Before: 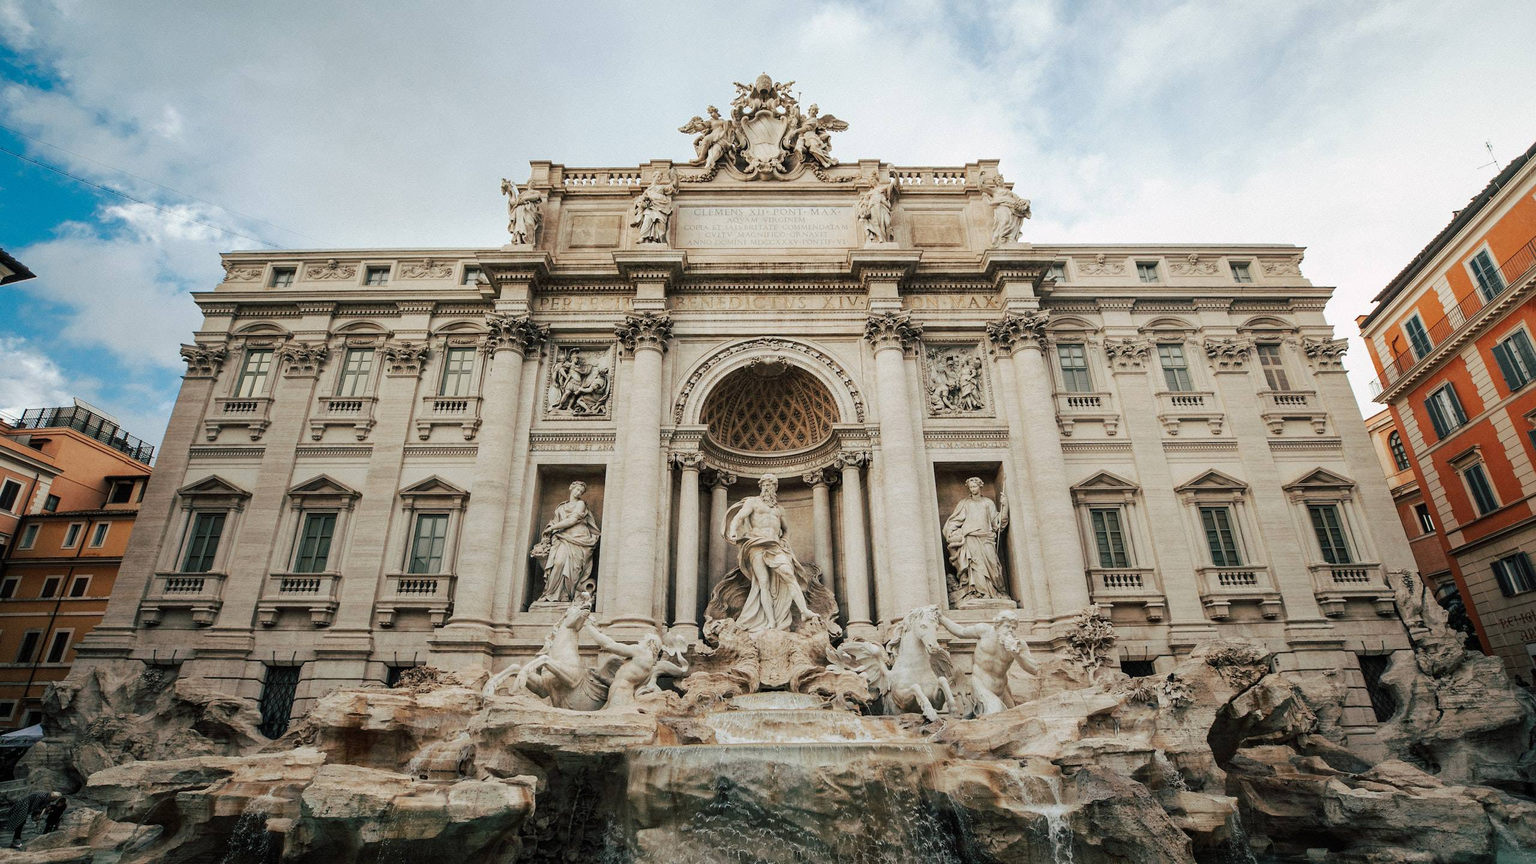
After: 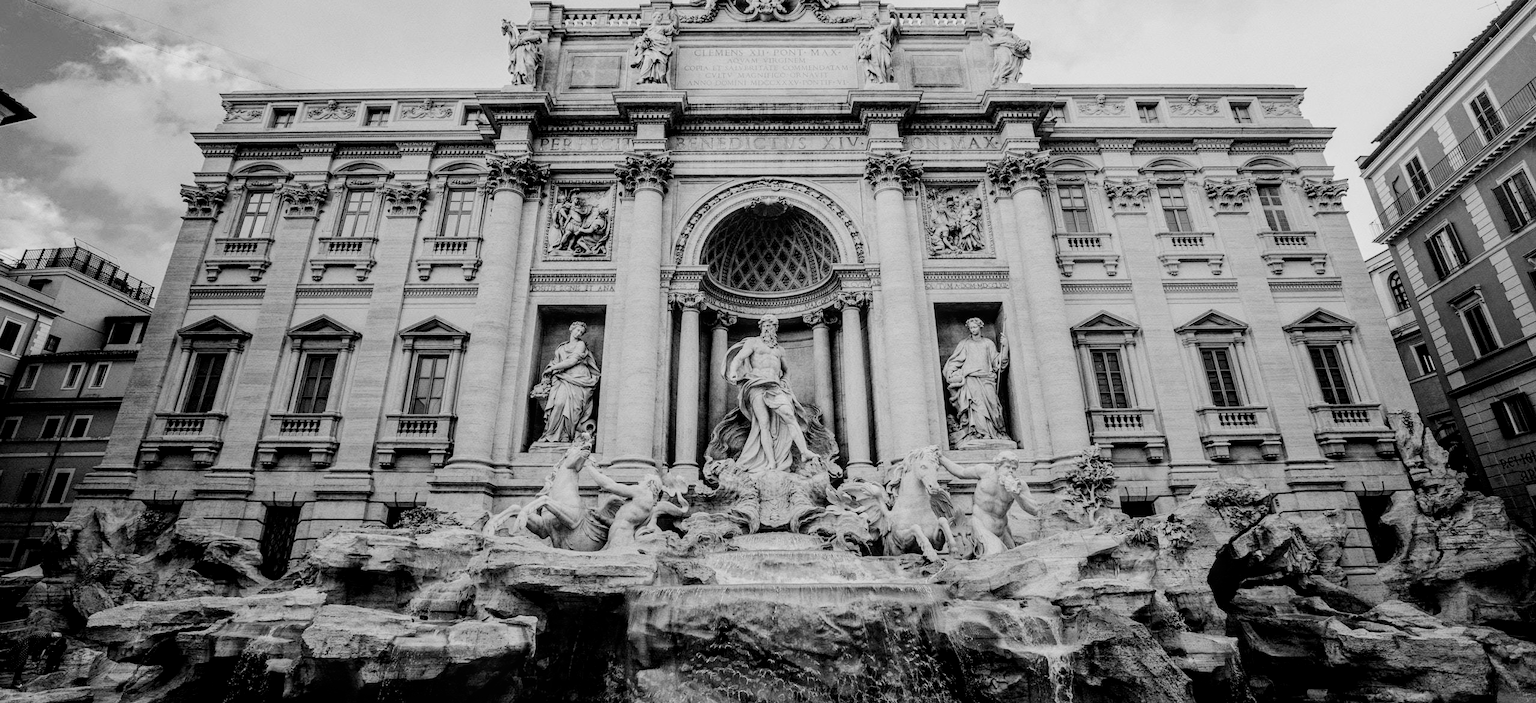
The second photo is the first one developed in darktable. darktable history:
monochrome: on, module defaults
filmic rgb: black relative exposure -5 EV, hardness 2.88, contrast 1.3
local contrast: on, module defaults
crop and rotate: top 18.507%
